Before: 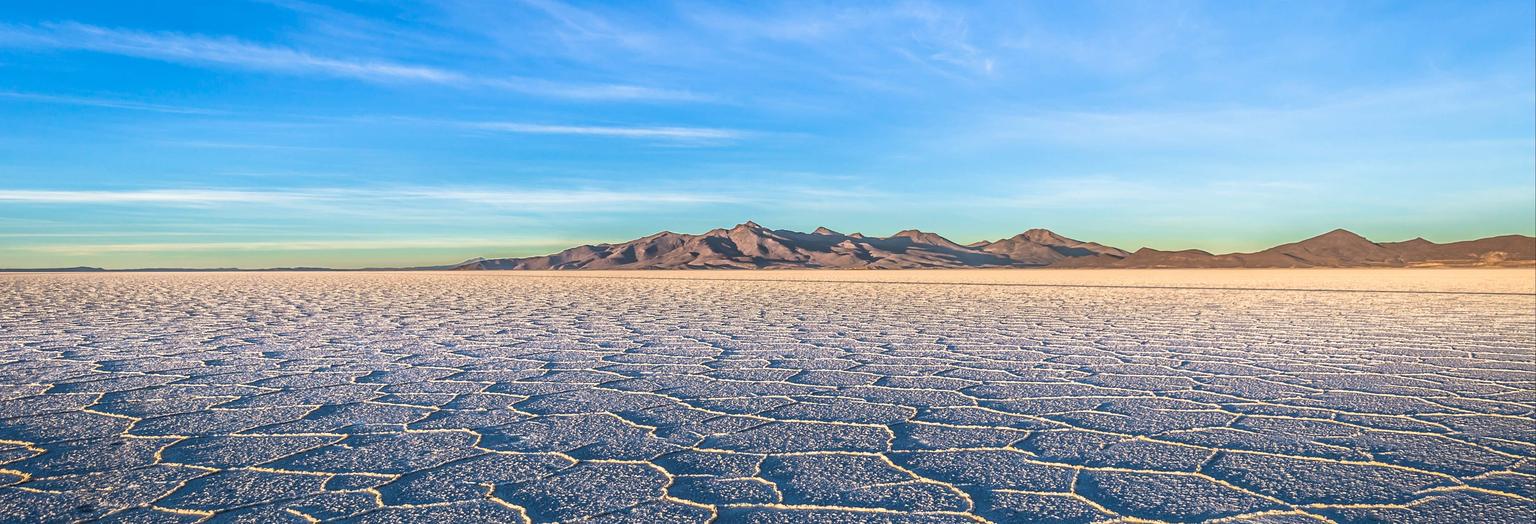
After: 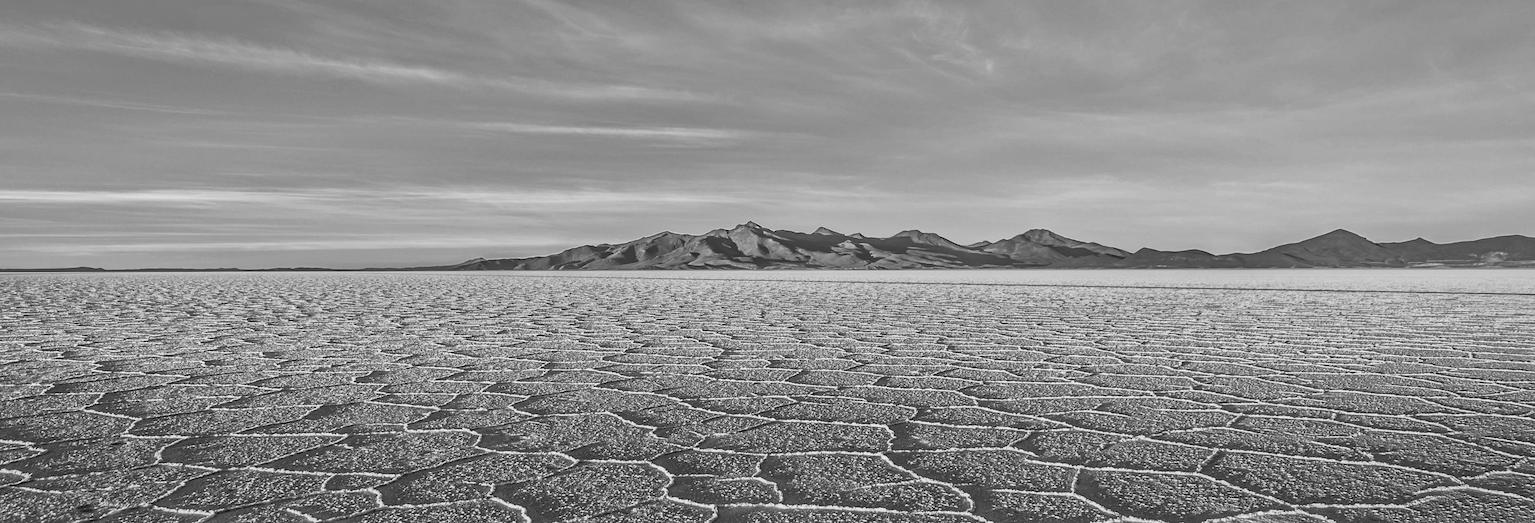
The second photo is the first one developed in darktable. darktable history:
exposure: black level correction 0.001, exposure -0.2 EV, compensate highlight preservation false
shadows and highlights: shadows 75, highlights -60.85, soften with gaussian
rgb levels: mode RGB, independent channels, levels [[0, 0.474, 1], [0, 0.5, 1], [0, 0.5, 1]]
monochrome: on, module defaults
